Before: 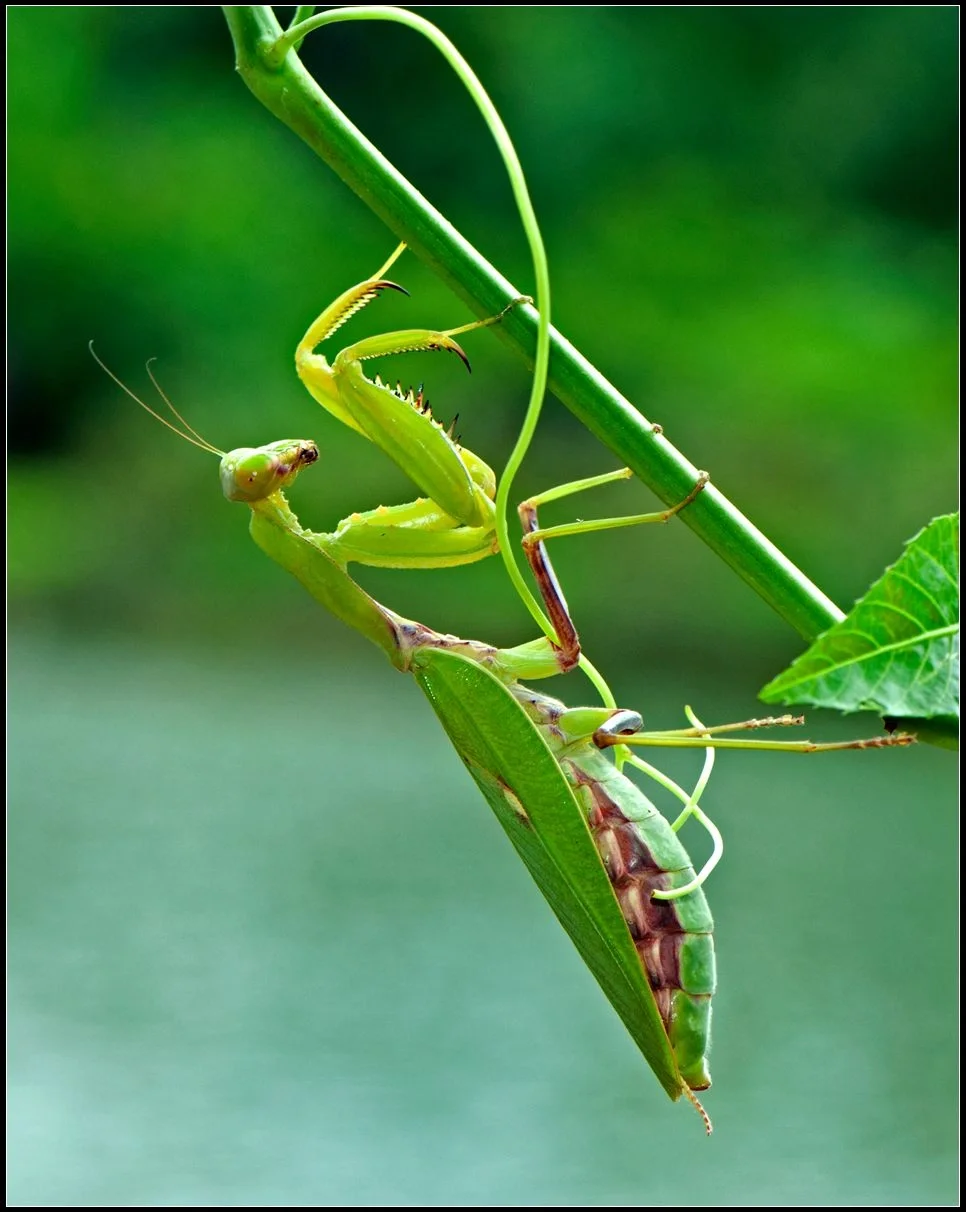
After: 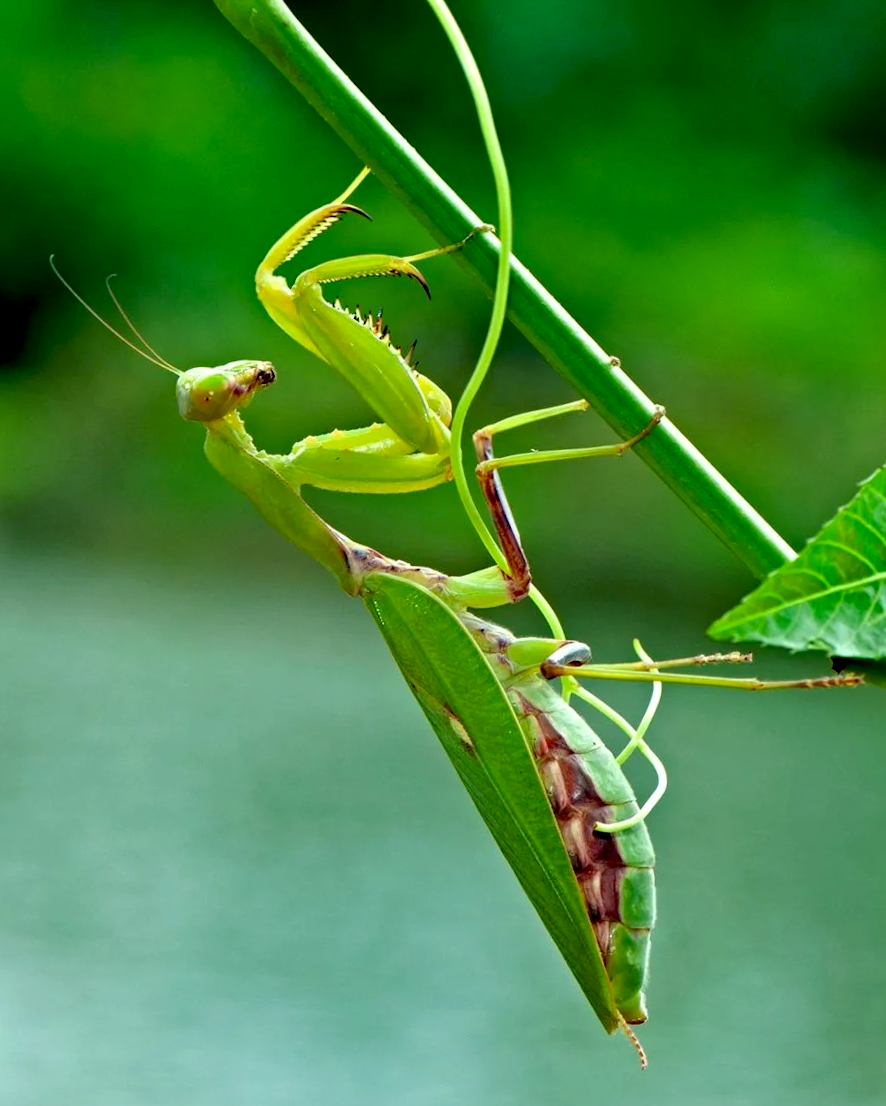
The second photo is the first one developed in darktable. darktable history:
crop and rotate: angle -1.88°, left 3.142%, top 4.253%, right 1.386%, bottom 0.755%
exposure: black level correction 0.01, exposure 0.016 EV, compensate highlight preservation false
